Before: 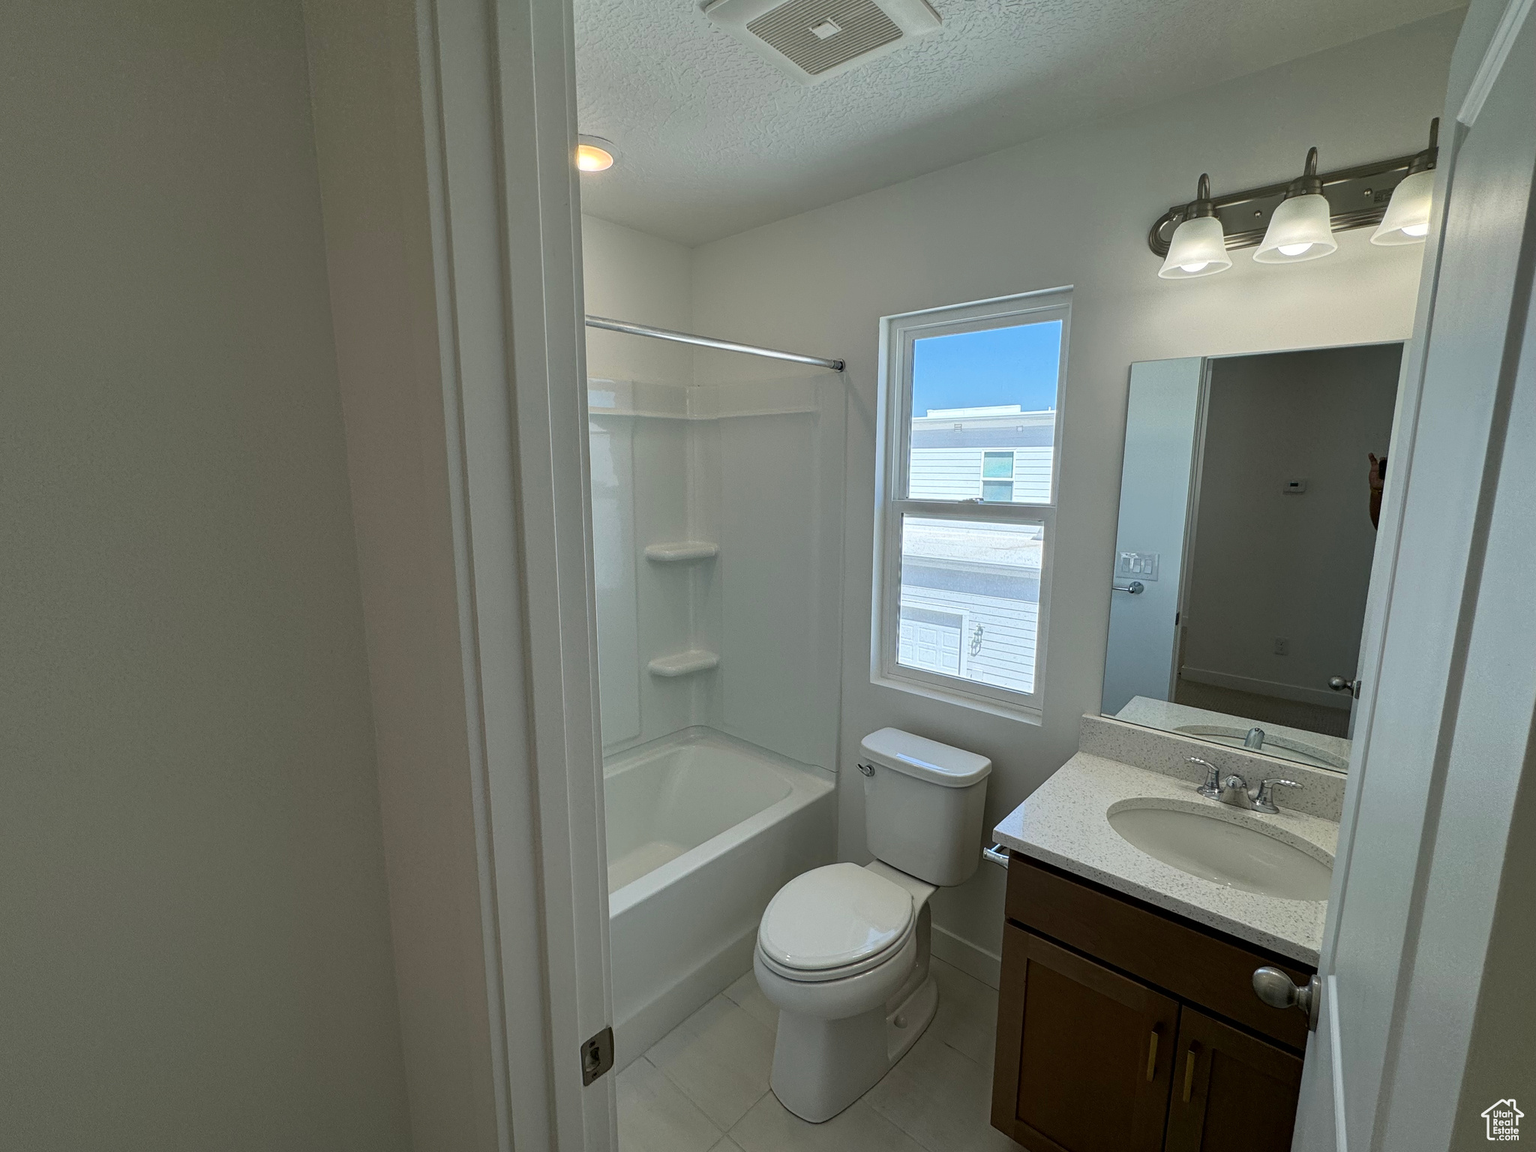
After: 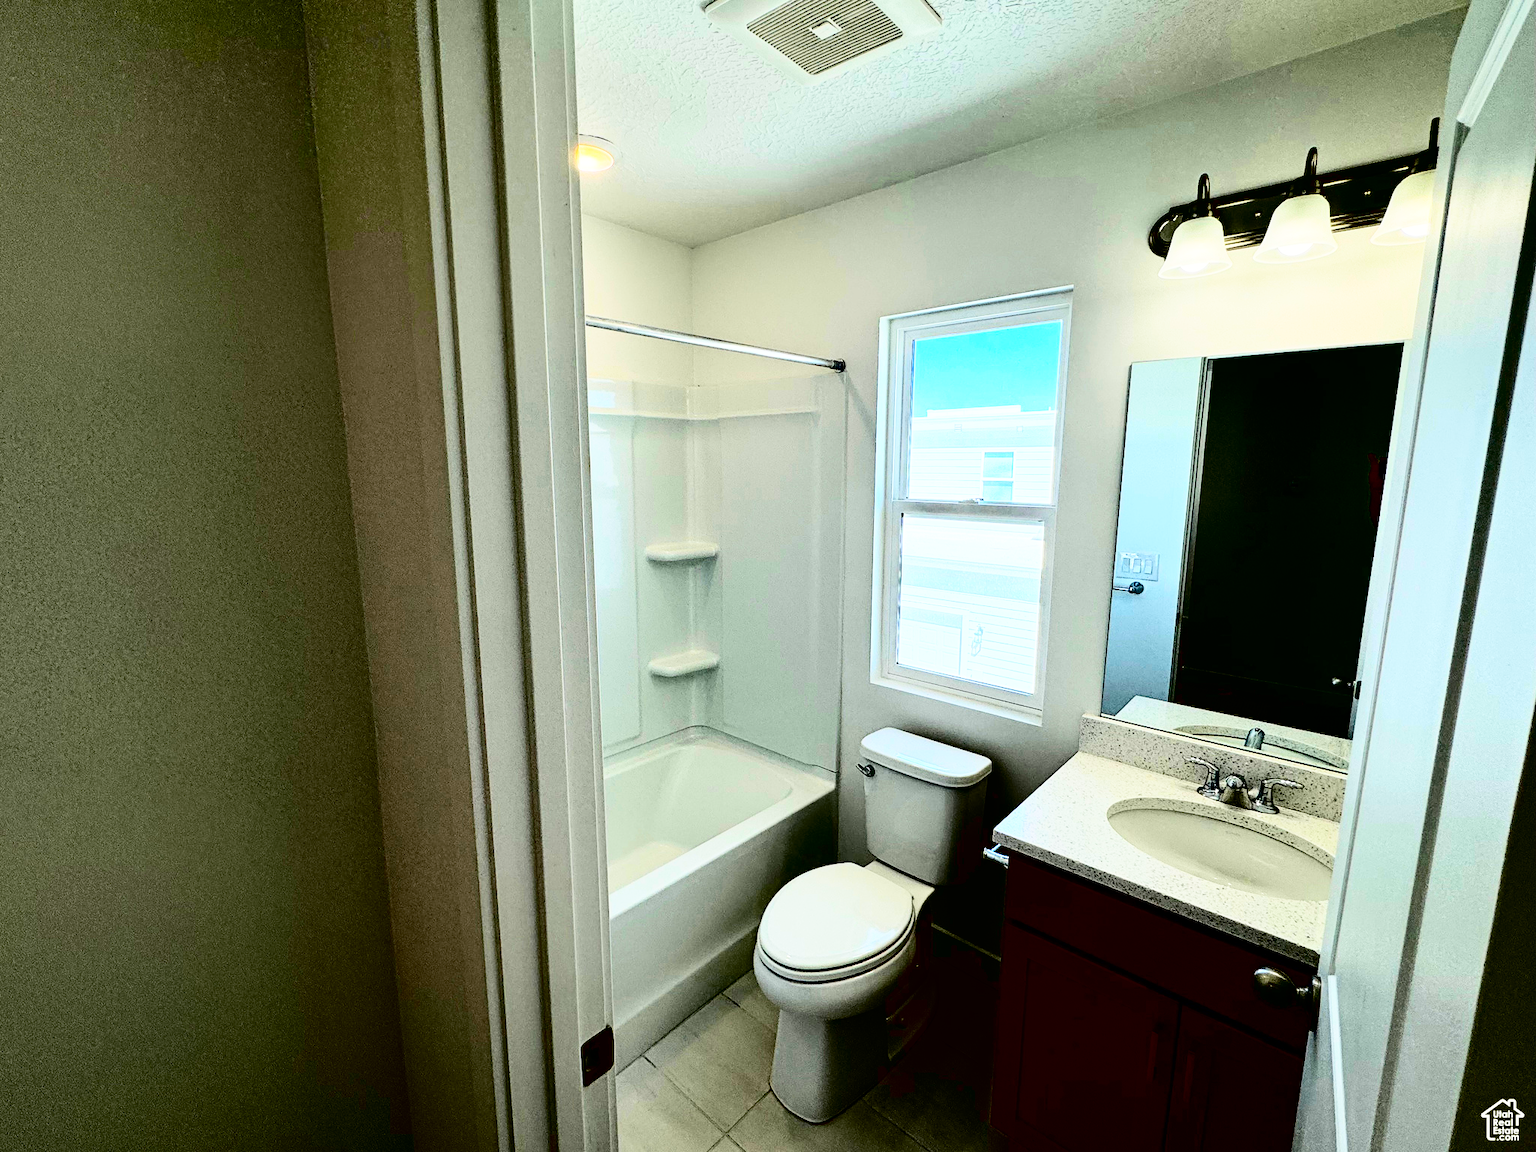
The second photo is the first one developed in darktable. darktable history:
contrast brightness saturation: contrast 0.766, brightness -0.981, saturation 1
base curve: curves: ch0 [(0, 0) (0.028, 0.03) (0.121, 0.232) (0.46, 0.748) (0.859, 0.968) (1, 1)], preserve colors none
